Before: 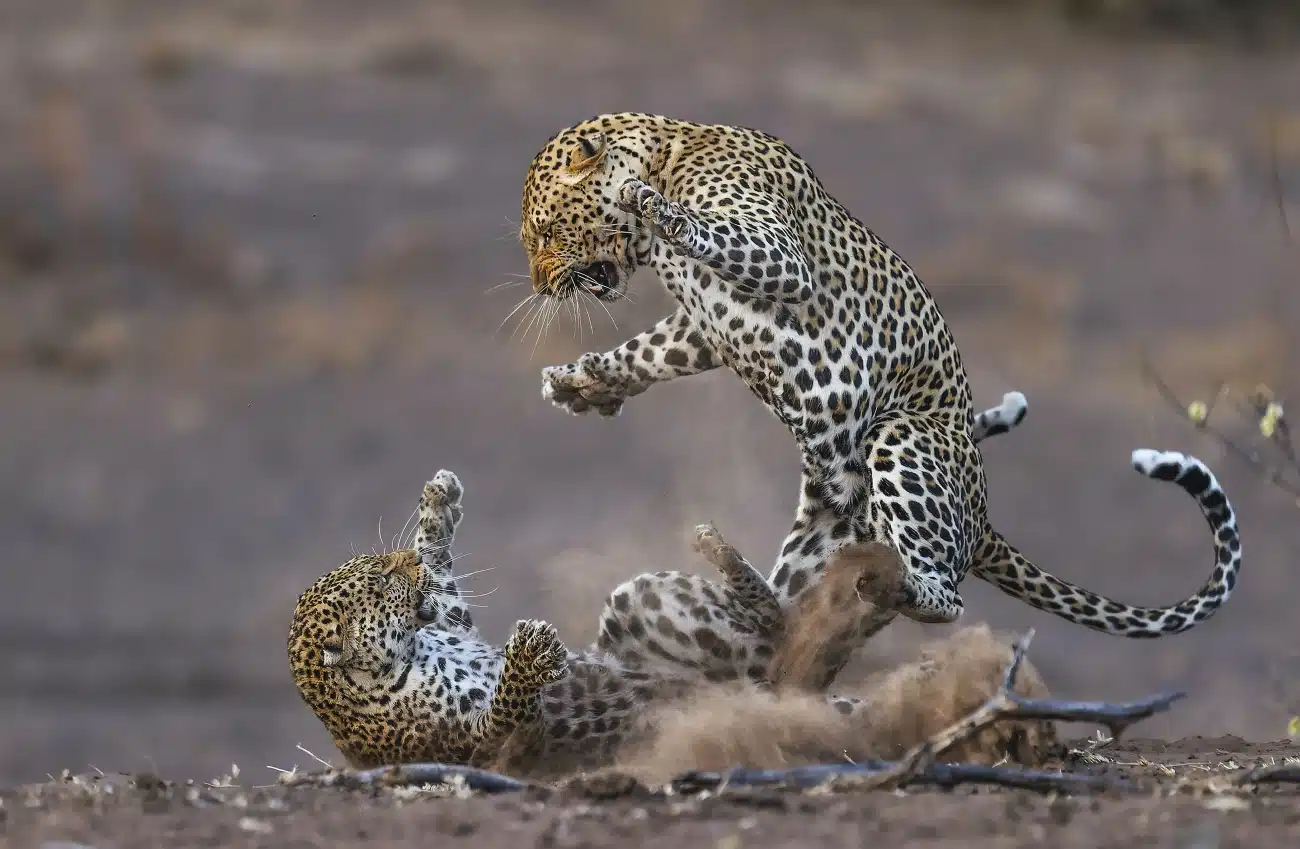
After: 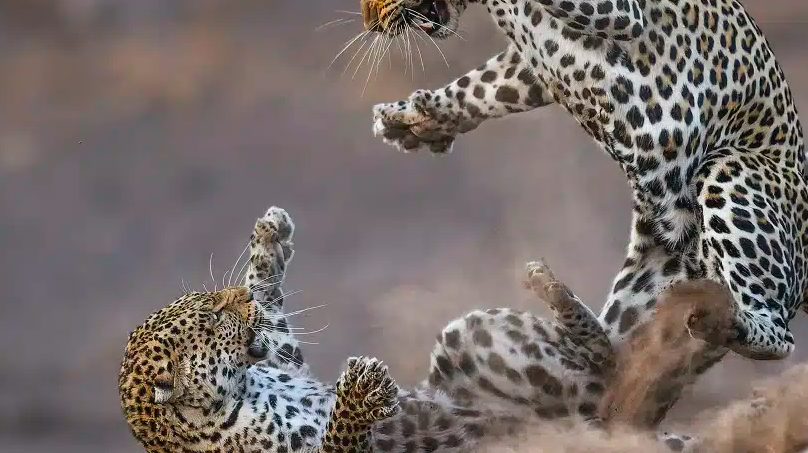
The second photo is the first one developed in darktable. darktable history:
crop: left 13.077%, top 30.986%, right 24.758%, bottom 15.551%
